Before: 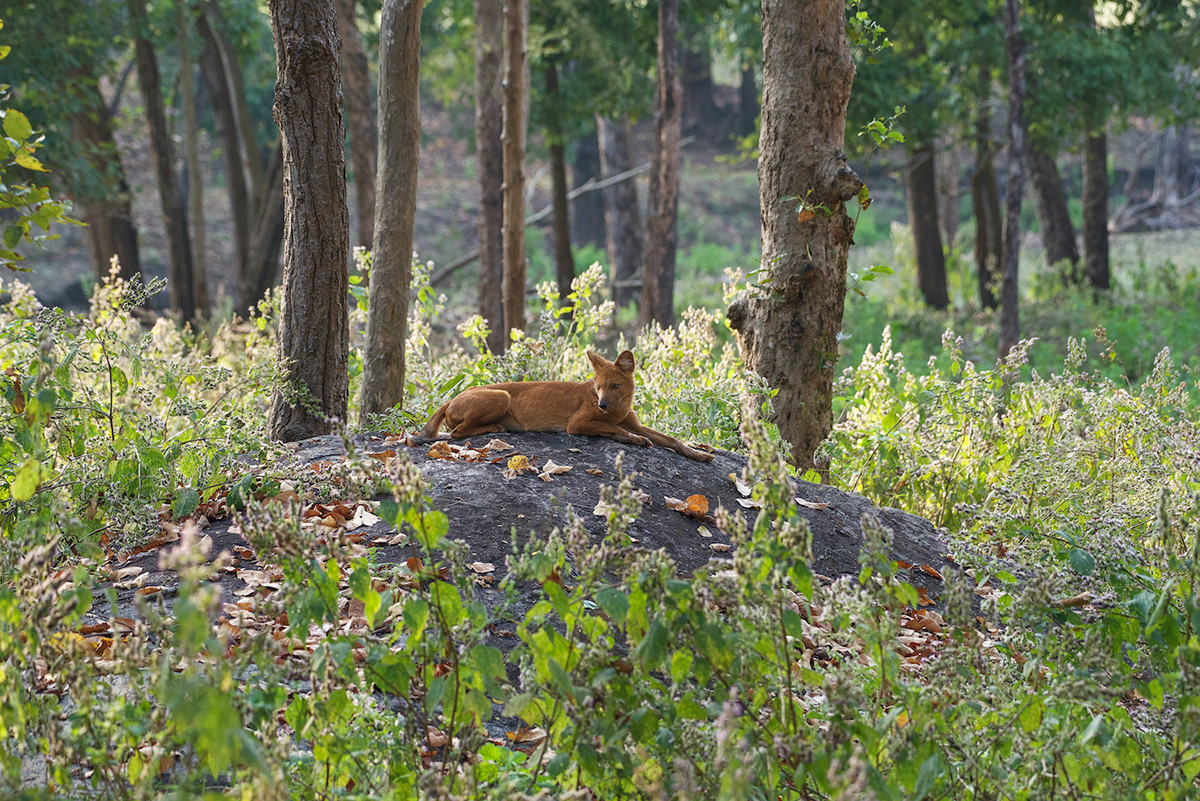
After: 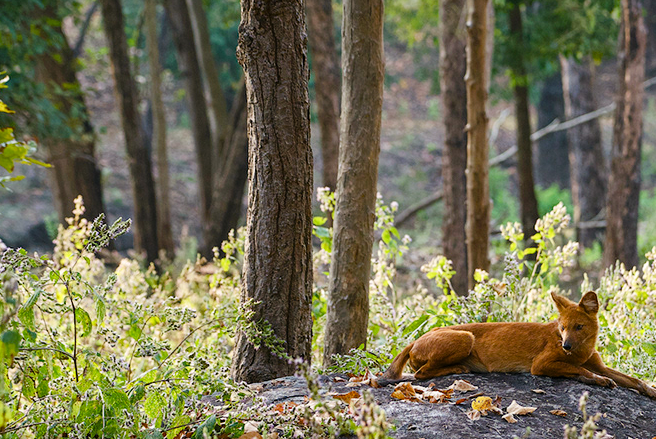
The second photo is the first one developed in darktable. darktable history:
tone curve: curves: ch0 [(0.021, 0) (0.104, 0.052) (0.496, 0.526) (0.737, 0.783) (1, 1)], color space Lab, linked channels, preserve colors none
color balance rgb: perceptual saturation grading › global saturation 20%, perceptual saturation grading › highlights -25%, perceptual saturation grading › shadows 50%
color balance: mode lift, gamma, gain (sRGB), lift [1, 0.99, 1.01, 0.992], gamma [1, 1.037, 0.974, 0.963]
crop and rotate: left 3.047%, top 7.509%, right 42.236%, bottom 37.598%
